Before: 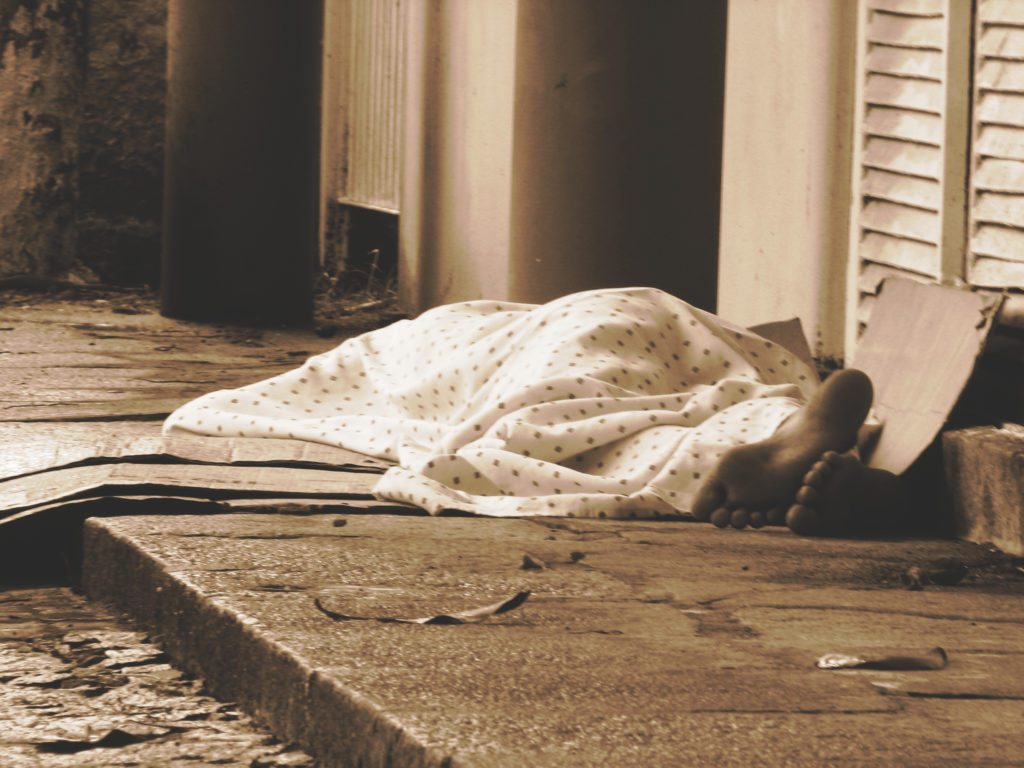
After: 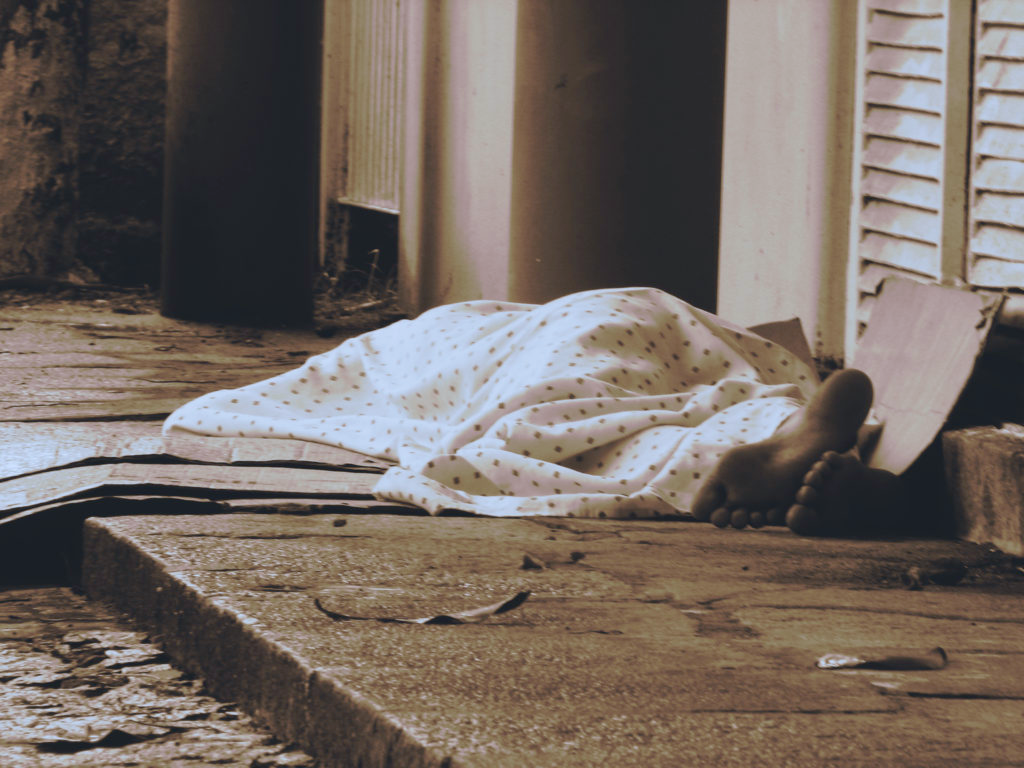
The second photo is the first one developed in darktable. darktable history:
exposure: exposure -0.42 EV, compensate highlight preservation false
velvia: on, module defaults
